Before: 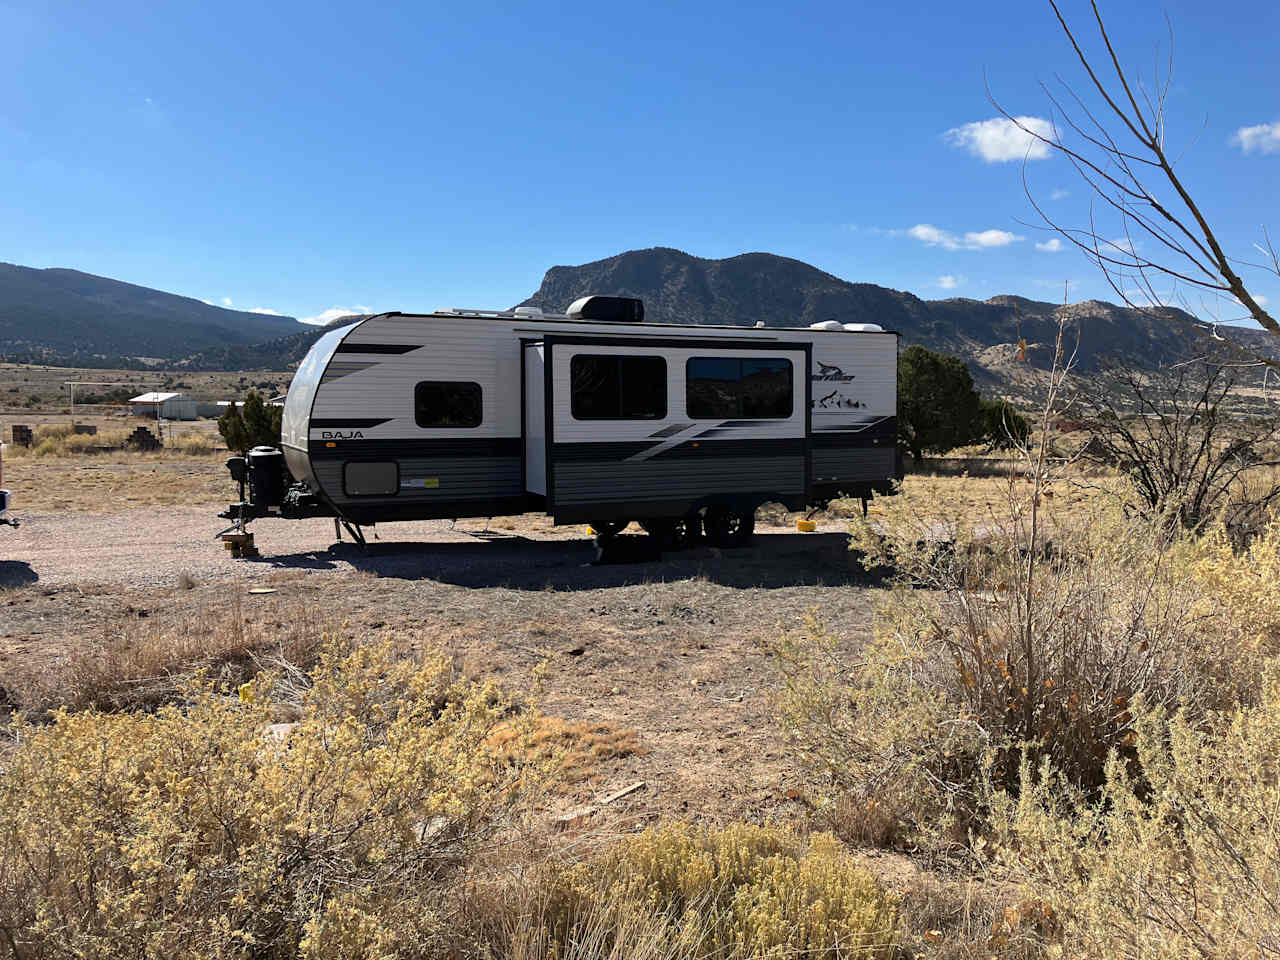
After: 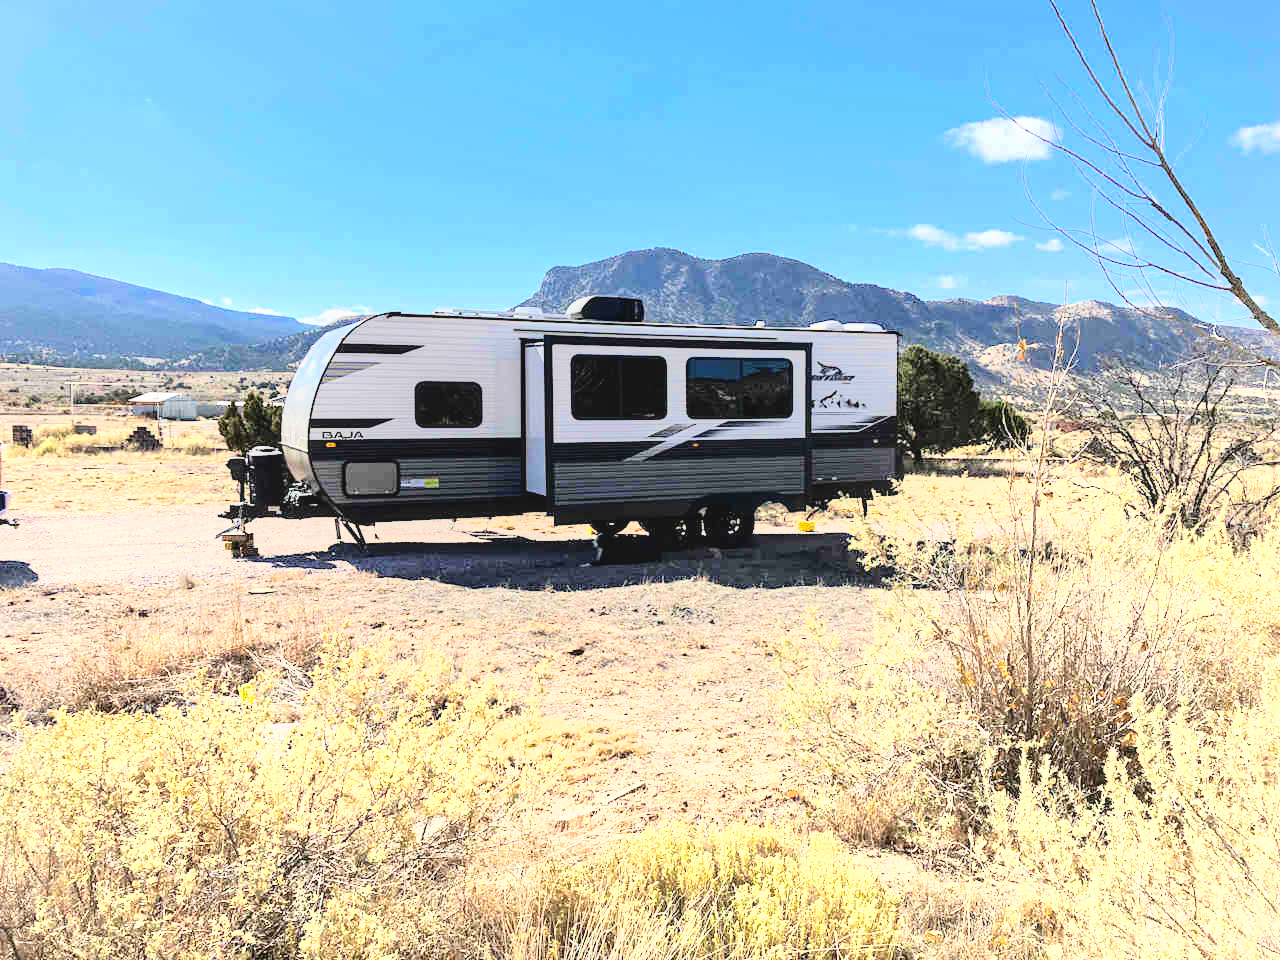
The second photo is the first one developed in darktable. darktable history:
exposure: black level correction 0.001, compensate highlight preservation false
tone curve: curves: ch0 [(0, 0) (0.417, 0.851) (1, 1)]
color zones: curves: ch1 [(0.113, 0.438) (0.75, 0.5)]; ch2 [(0.12, 0.526) (0.75, 0.5)]
local contrast: detail 110%
shadows and highlights: shadows 10, white point adjustment 1, highlights -40
